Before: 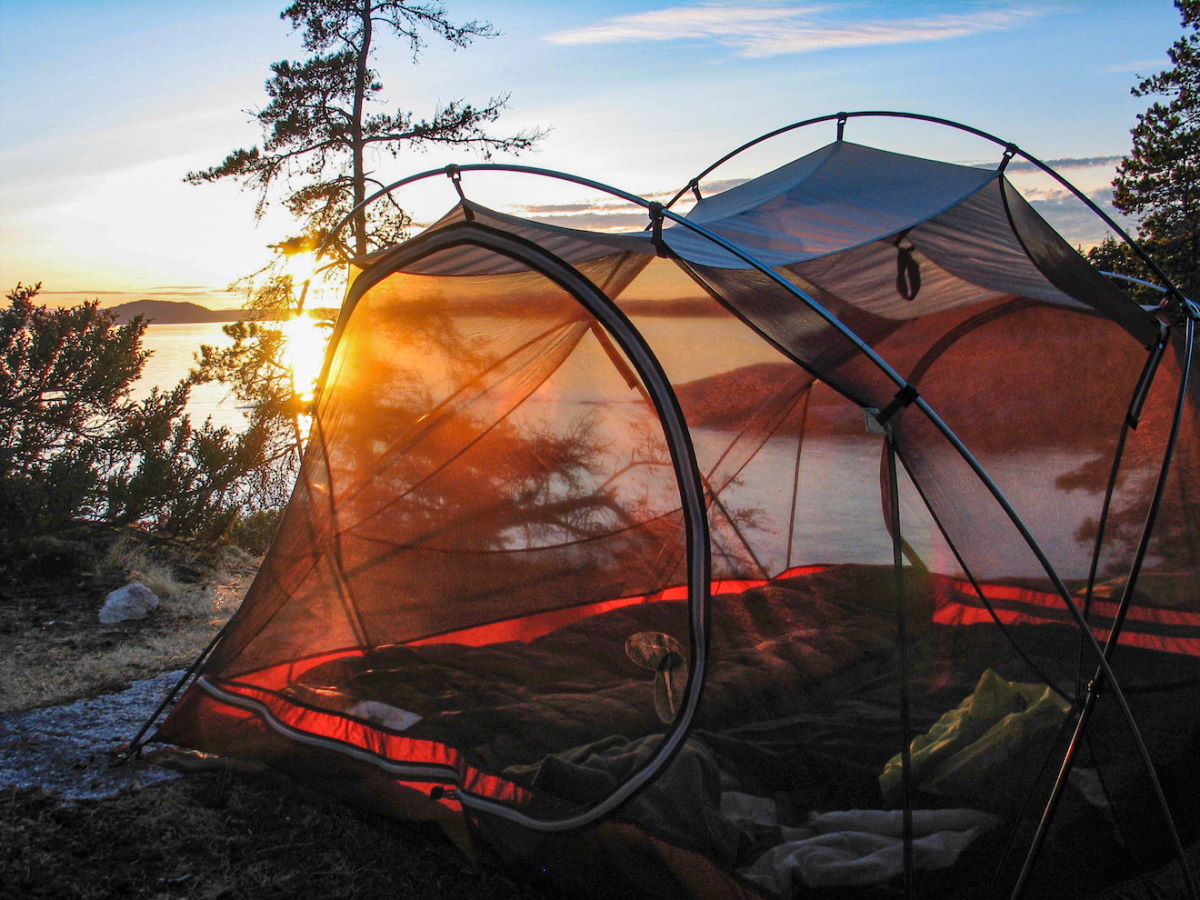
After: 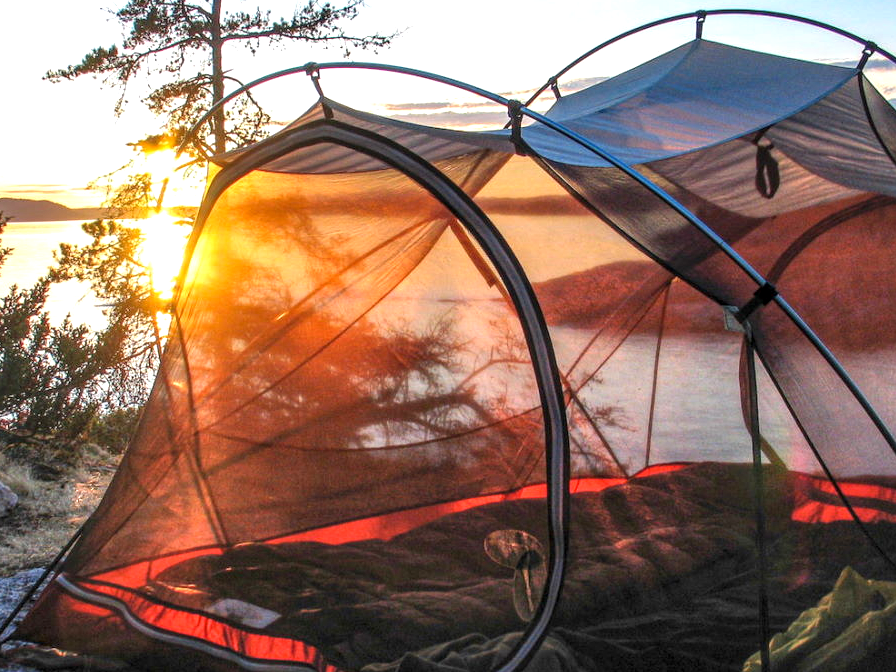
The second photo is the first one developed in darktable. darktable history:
local contrast: on, module defaults
crop and rotate: left 11.831%, top 11.346%, right 13.429%, bottom 13.899%
exposure: exposure 0.669 EV, compensate highlight preservation false
